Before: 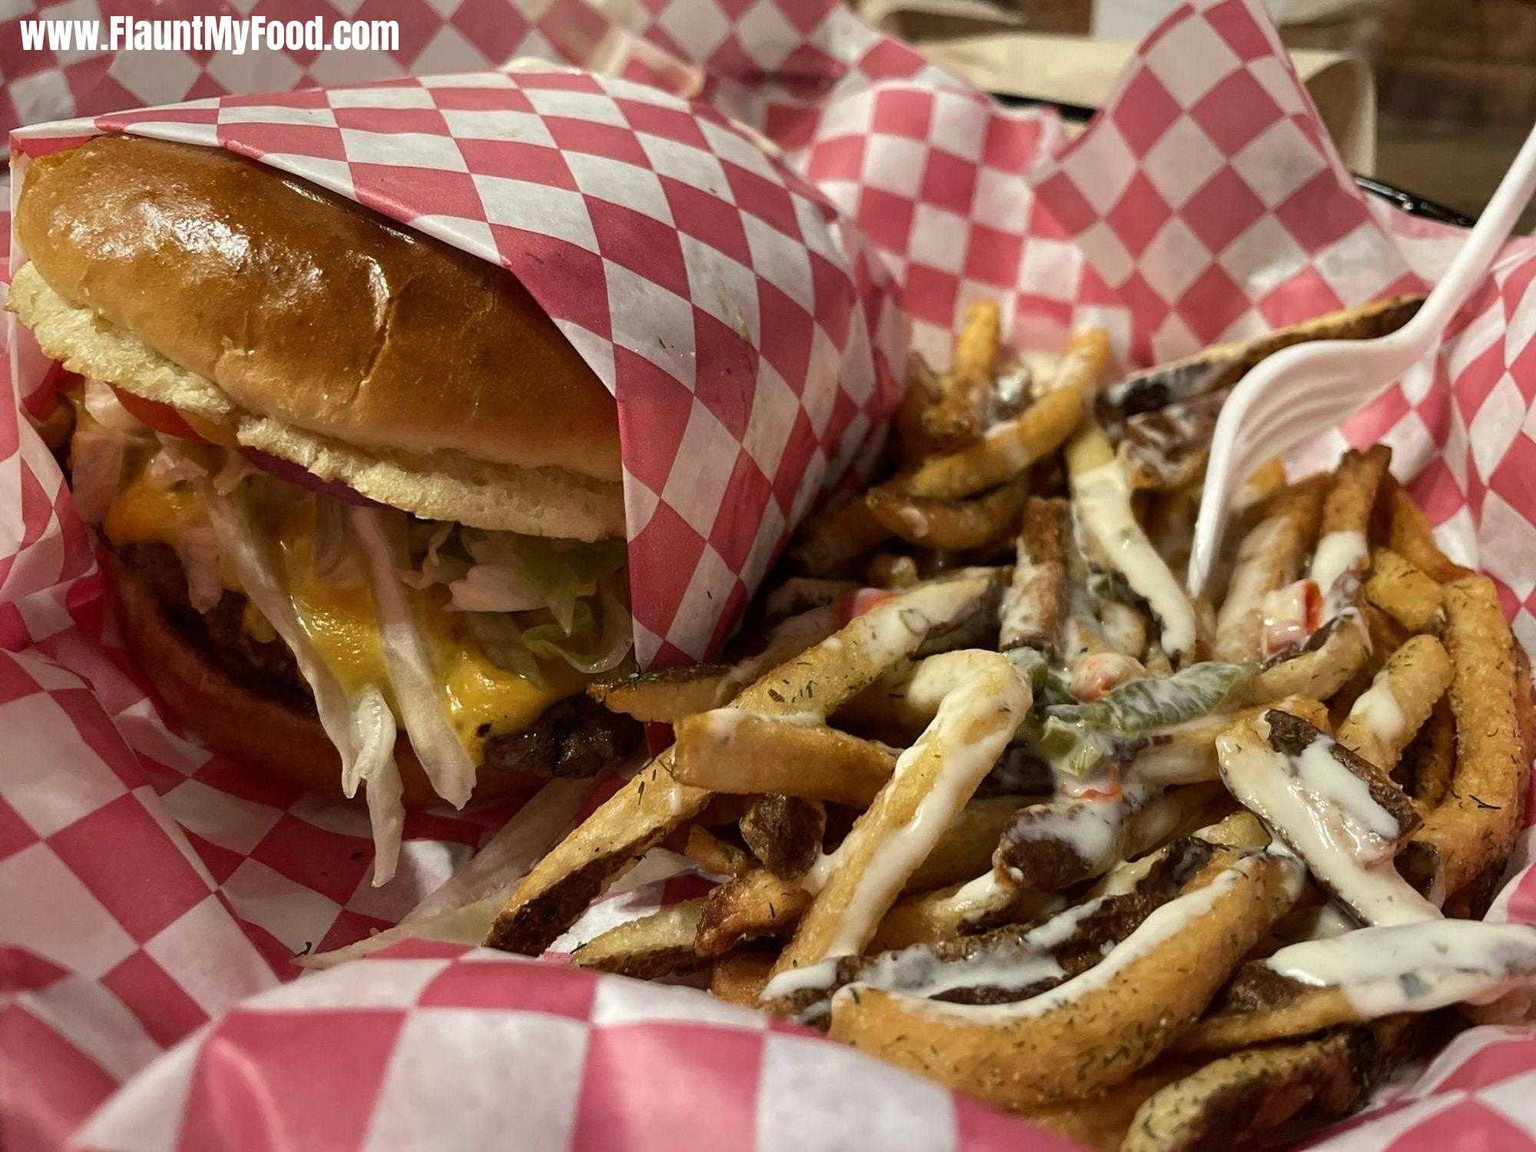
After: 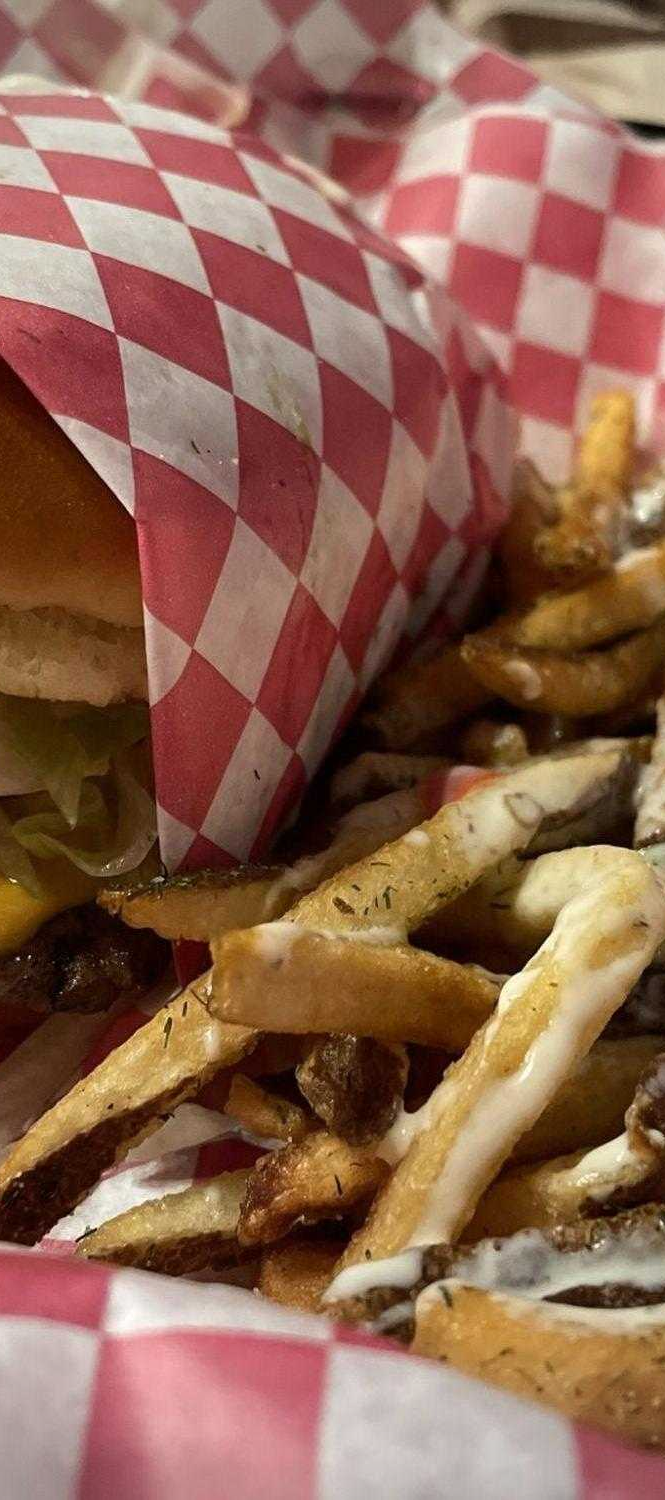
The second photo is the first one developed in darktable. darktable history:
crop: left 33.36%, right 33.36%
vignetting: fall-off radius 60.92%
